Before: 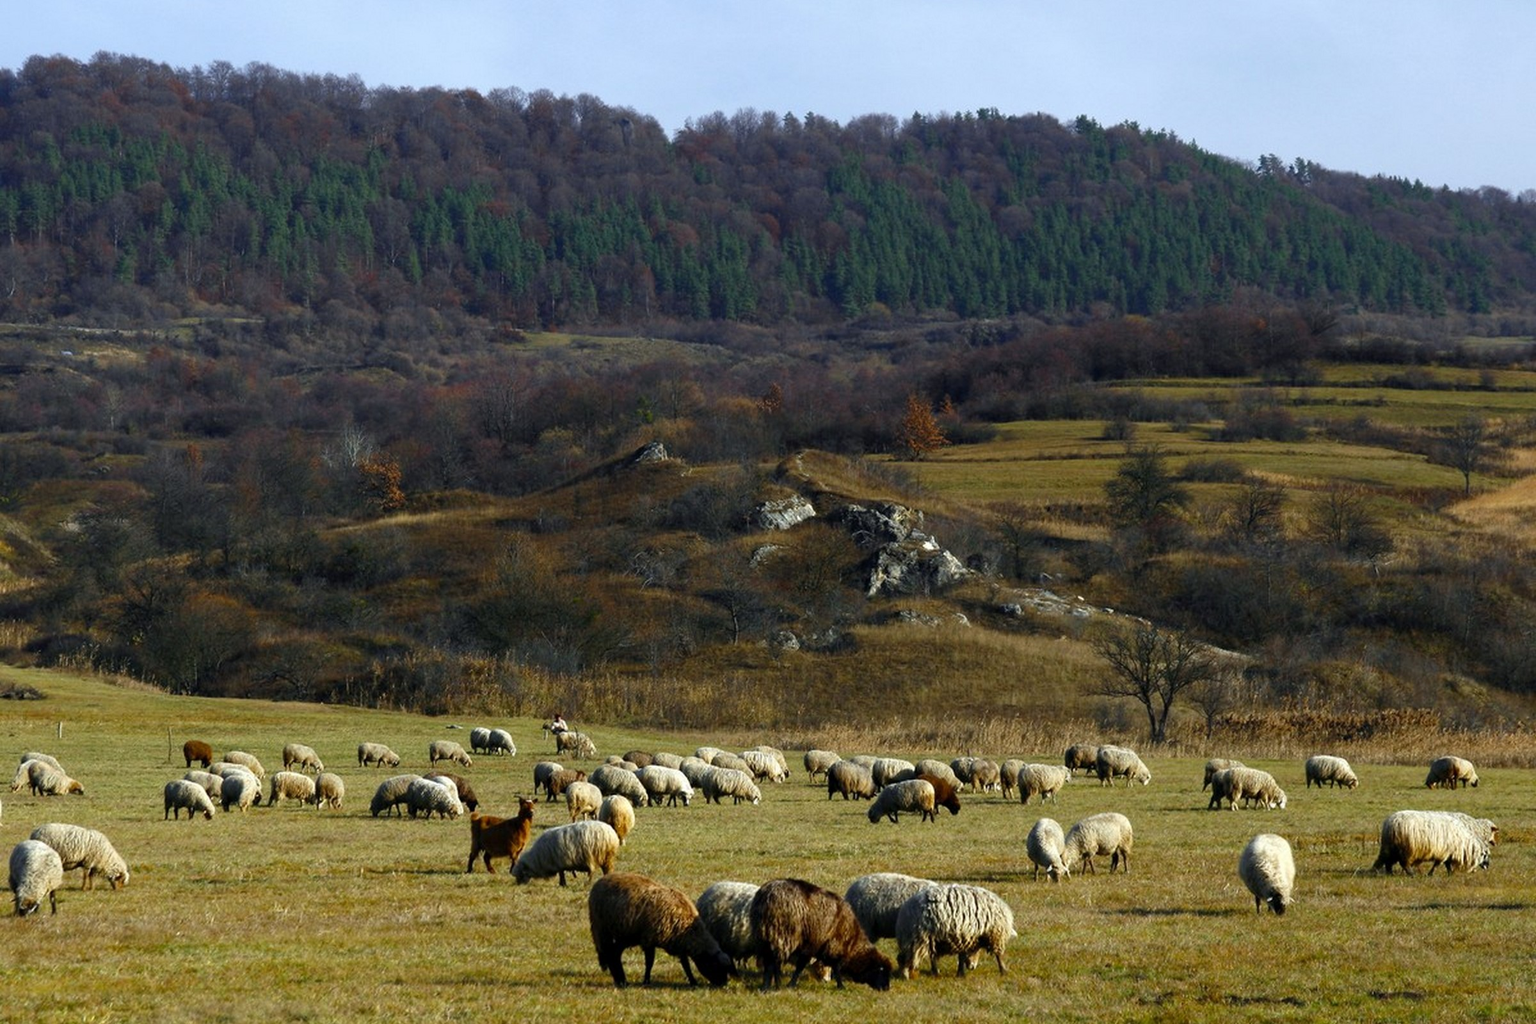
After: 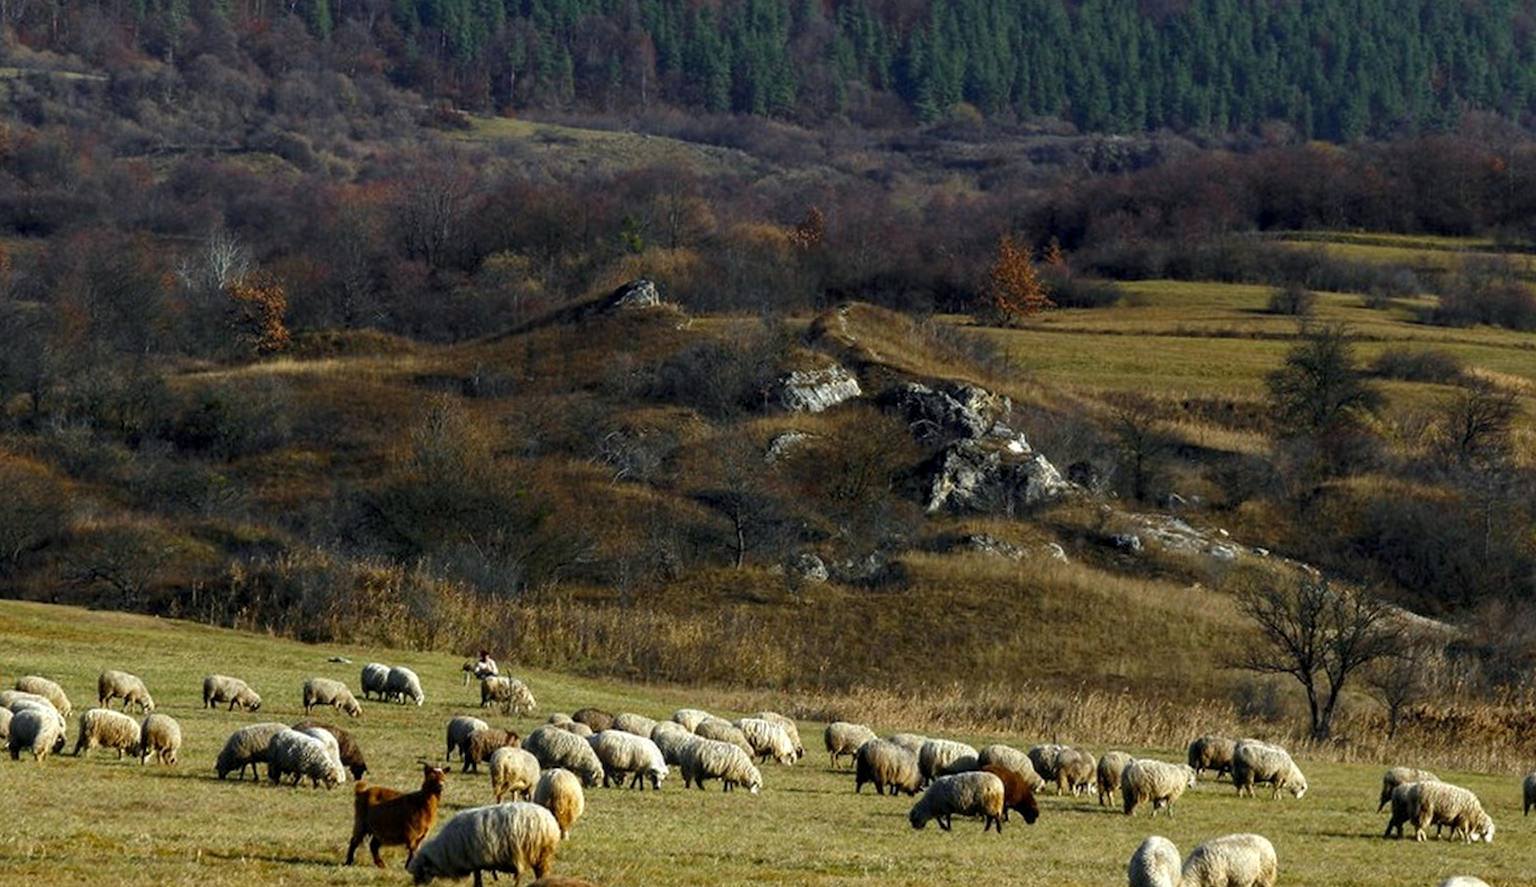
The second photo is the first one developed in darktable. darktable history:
local contrast: on, module defaults
crop and rotate: angle -3.37°, left 9.79%, top 20.73%, right 12.42%, bottom 11.82%
